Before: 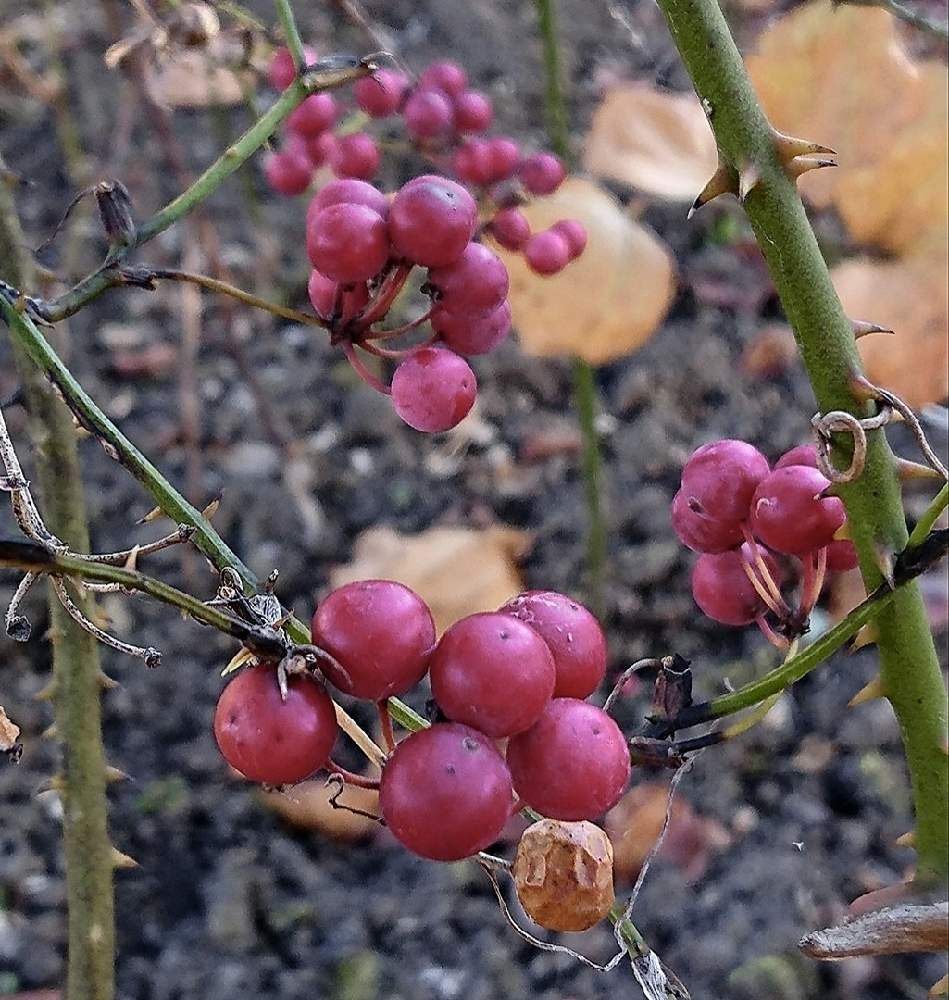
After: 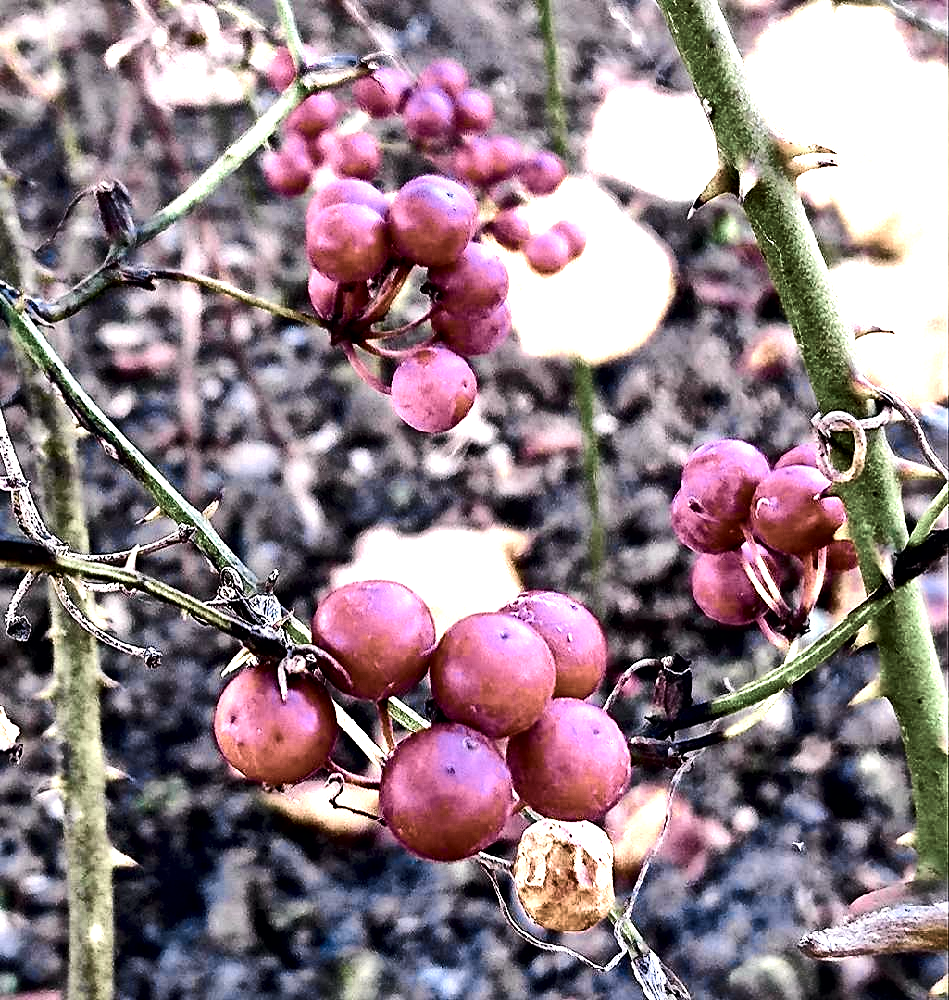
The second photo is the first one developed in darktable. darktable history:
color balance rgb: linear chroma grading › shadows -2.2%, linear chroma grading › highlights -15%, linear chroma grading › global chroma -10%, linear chroma grading › mid-tones -10%, perceptual saturation grading › global saturation 45%, perceptual saturation grading › highlights -50%, perceptual saturation grading › shadows 30%, perceptual brilliance grading › global brilliance 18%, global vibrance 45%
white balance: red 1.05, blue 1.072
color zones: curves: ch0 [(0.25, 0.667) (0.758, 0.368)]; ch1 [(0.215, 0.245) (0.761, 0.373)]; ch2 [(0.247, 0.554) (0.761, 0.436)]
local contrast: mode bilateral grid, contrast 20, coarseness 50, detail 171%, midtone range 0.2
tone equalizer: -8 EV -1.08 EV, -7 EV -1.01 EV, -6 EV -0.867 EV, -5 EV -0.578 EV, -3 EV 0.578 EV, -2 EV 0.867 EV, -1 EV 1.01 EV, +0 EV 1.08 EV, edges refinement/feathering 500, mask exposure compensation -1.57 EV, preserve details no
tone curve: curves: ch0 [(0, 0) (0.037, 0.011) (0.131, 0.108) (0.279, 0.279) (0.476, 0.554) (0.617, 0.693) (0.704, 0.77) (0.813, 0.852) (0.916, 0.924) (1, 0.993)]; ch1 [(0, 0) (0.318, 0.278) (0.444, 0.427) (0.493, 0.492) (0.508, 0.502) (0.534, 0.529) (0.562, 0.563) (0.626, 0.662) (0.746, 0.764) (1, 1)]; ch2 [(0, 0) (0.316, 0.292) (0.381, 0.37) (0.423, 0.448) (0.476, 0.492) (0.502, 0.498) (0.522, 0.518) (0.533, 0.532) (0.586, 0.631) (0.634, 0.663) (0.7, 0.7) (0.861, 0.808) (1, 0.951)], color space Lab, independent channels, preserve colors none
